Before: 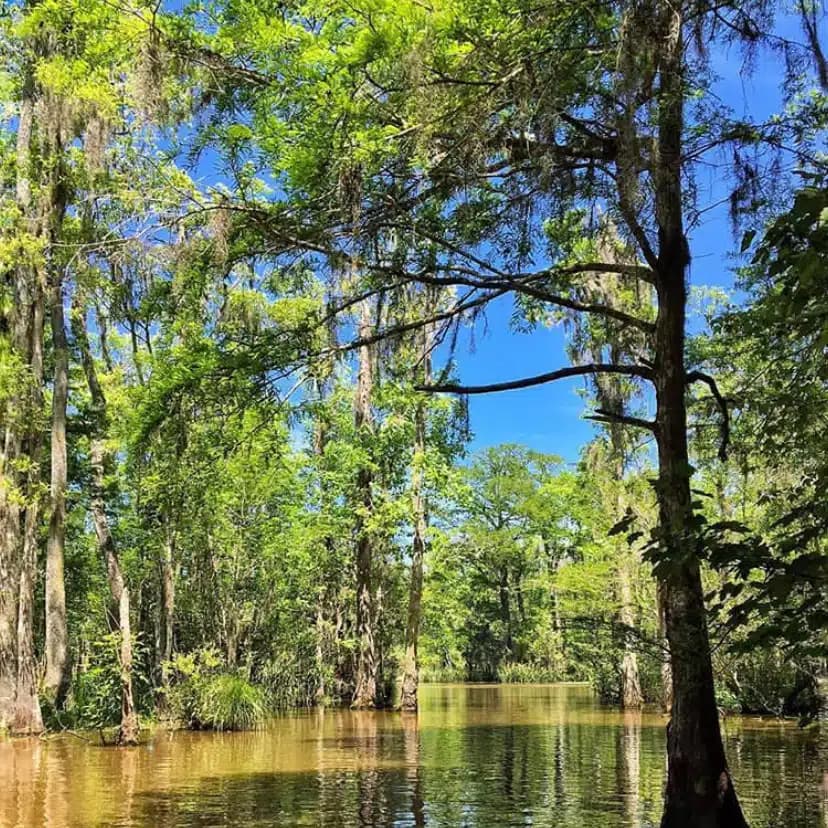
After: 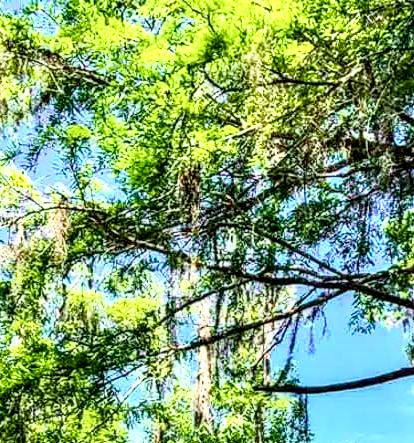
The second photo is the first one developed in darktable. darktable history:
exposure: exposure 0.6 EV, compensate highlight preservation false
crop: left 19.556%, right 30.401%, bottom 46.458%
local contrast: highlights 19%, detail 186%
shadows and highlights: shadows 0, highlights 40
tone curve: curves: ch0 [(0, 0.036) (0.037, 0.042) (0.167, 0.143) (0.433, 0.502) (0.531, 0.637) (0.696, 0.825) (0.856, 0.92) (1, 0.98)]; ch1 [(0, 0) (0.424, 0.383) (0.482, 0.459) (0.501, 0.5) (0.522, 0.526) (0.559, 0.563) (0.604, 0.646) (0.715, 0.729) (1, 1)]; ch2 [(0, 0) (0.369, 0.388) (0.45, 0.48) (0.499, 0.502) (0.504, 0.504) (0.512, 0.526) (0.581, 0.595) (0.708, 0.786) (1, 1)], color space Lab, independent channels, preserve colors none
graduated density: rotation -180°, offset 27.42
color balance: contrast -15%
color balance rgb: perceptual saturation grading › global saturation 20%, perceptual saturation grading › highlights -25%, perceptual saturation grading › shadows 50%
